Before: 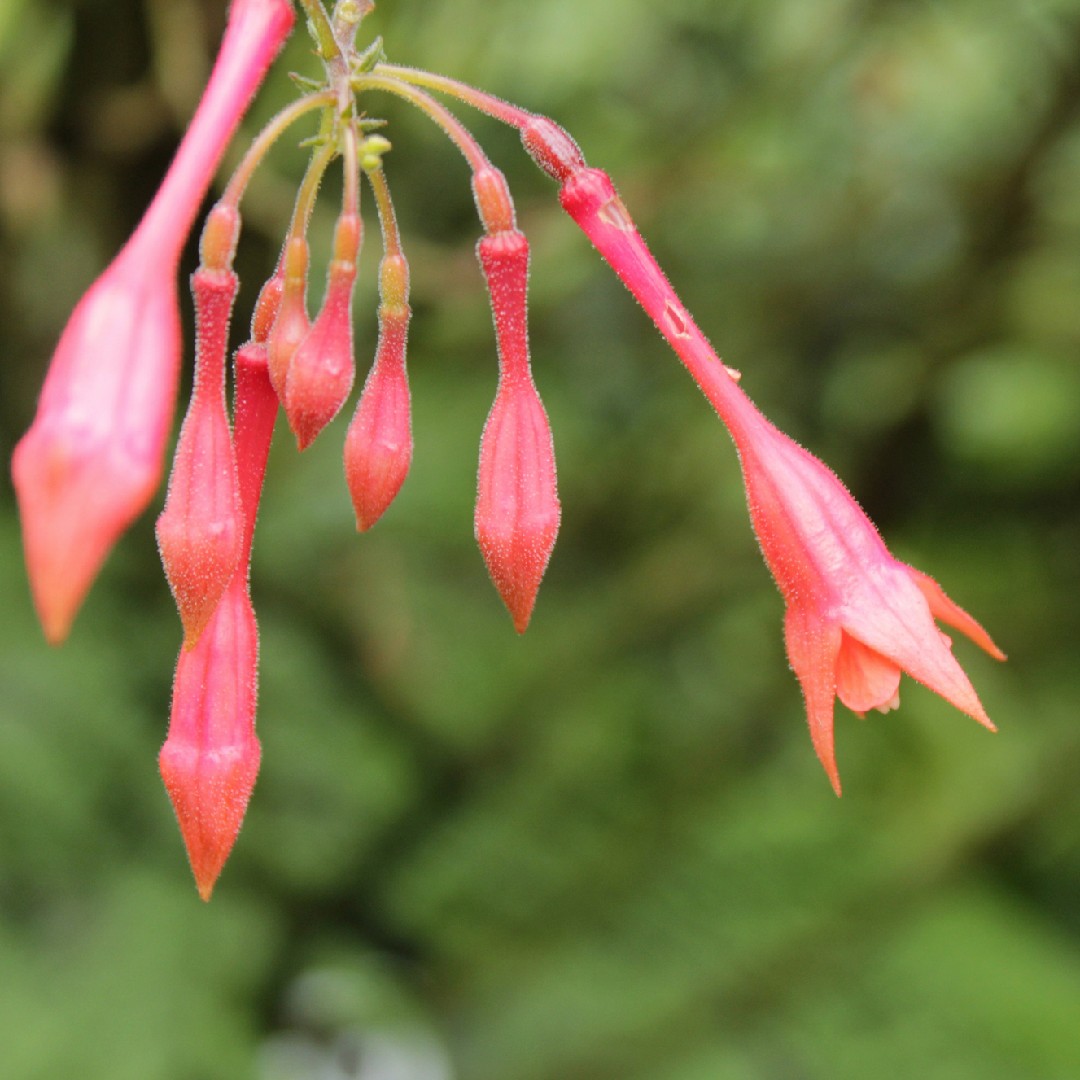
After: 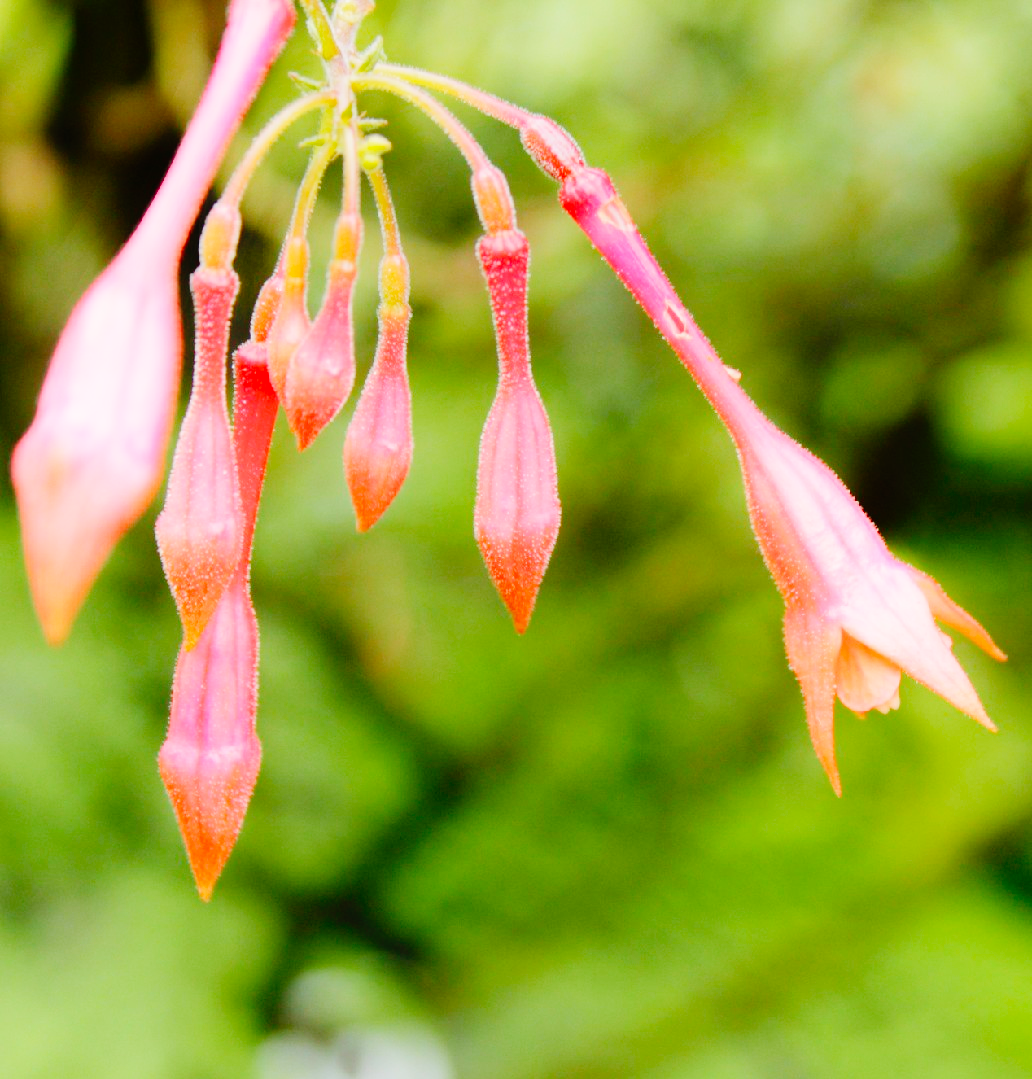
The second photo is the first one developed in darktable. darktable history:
crop: right 4.381%, bottom 0.047%
exposure: black level correction 0.011, compensate highlight preservation false
contrast equalizer: octaves 7, y [[0.601, 0.6, 0.598, 0.598, 0.6, 0.601], [0.5 ×6], [0.5 ×6], [0 ×6], [0 ×6]], mix -0.981
base curve: curves: ch0 [(0, 0) (0, 0) (0.002, 0.001) (0.008, 0.003) (0.019, 0.011) (0.037, 0.037) (0.064, 0.11) (0.102, 0.232) (0.152, 0.379) (0.216, 0.524) (0.296, 0.665) (0.394, 0.789) (0.512, 0.881) (0.651, 0.945) (0.813, 0.986) (1, 1)], preserve colors none
